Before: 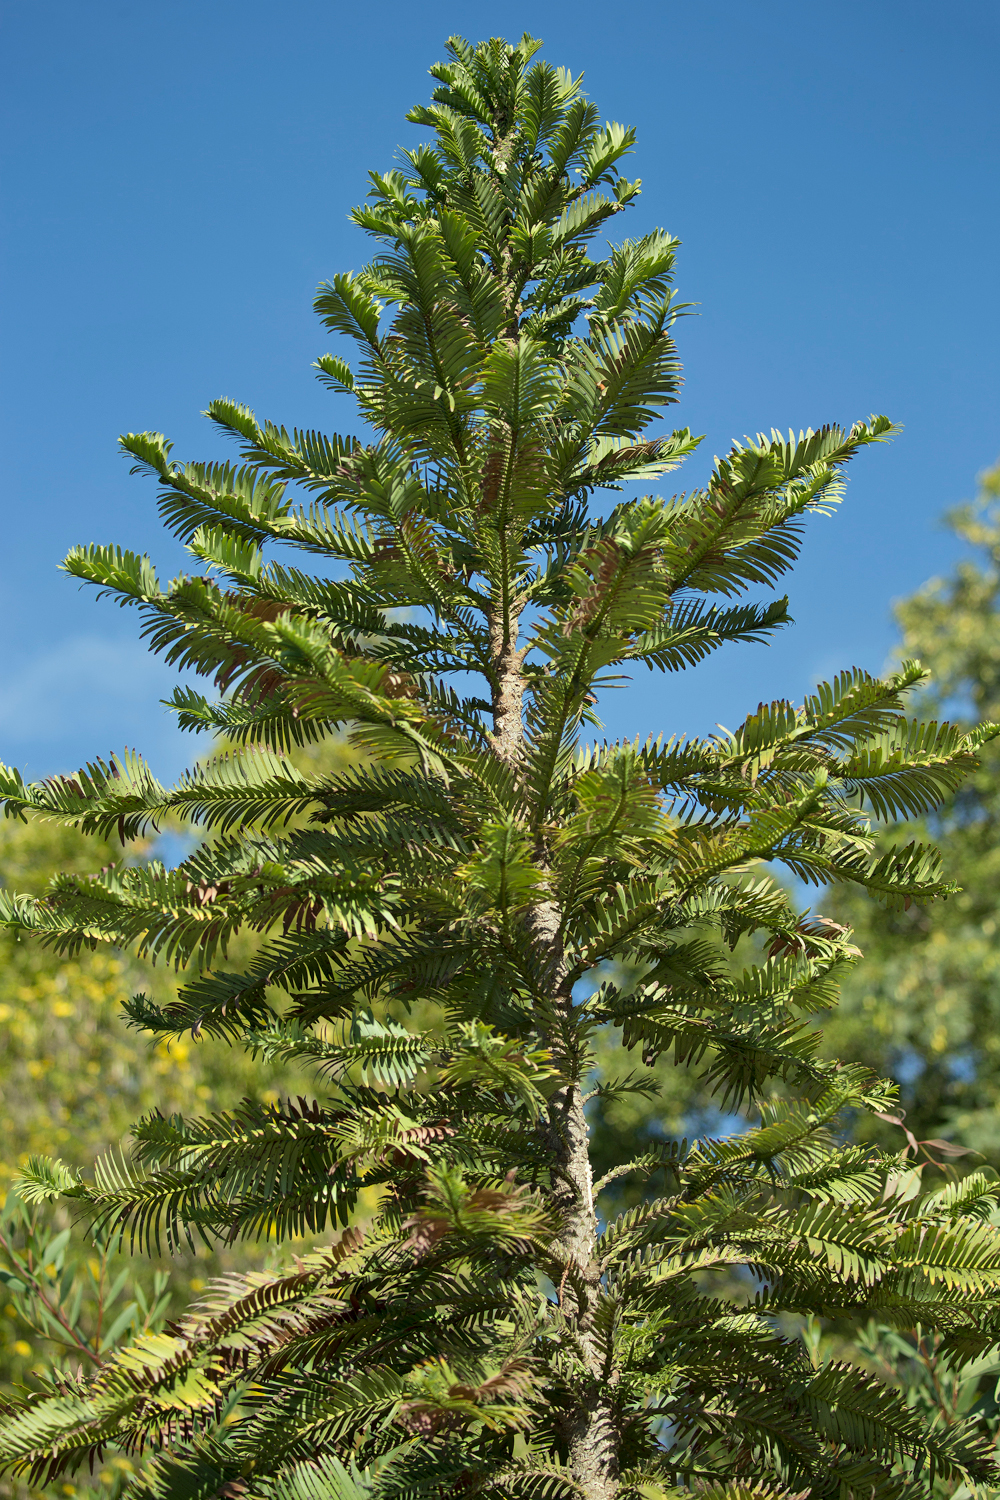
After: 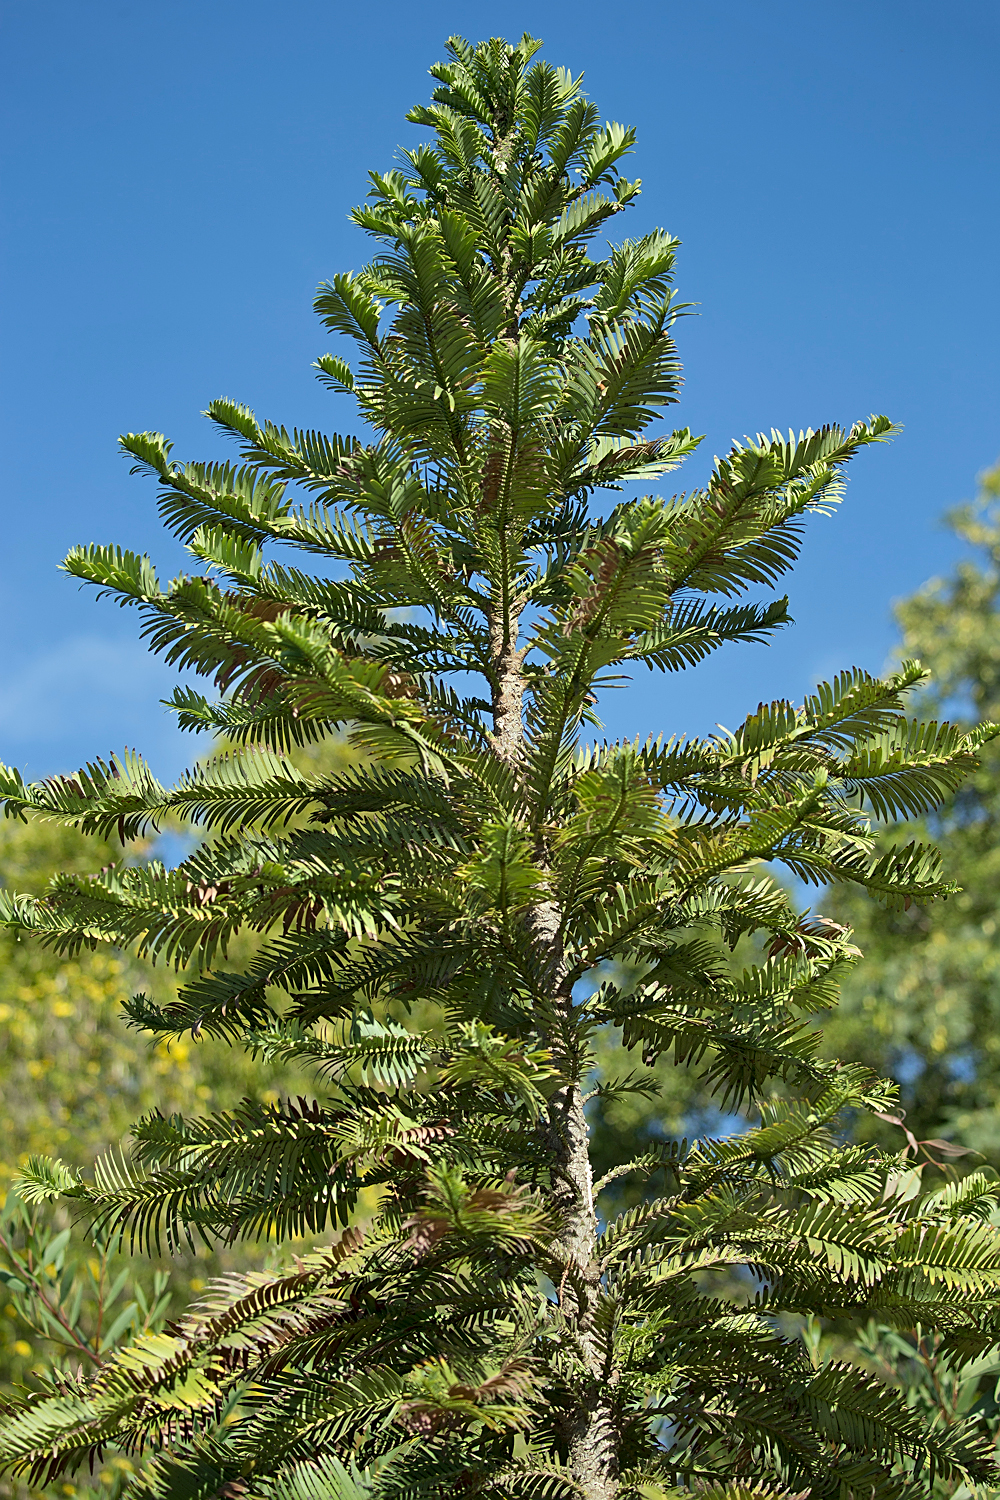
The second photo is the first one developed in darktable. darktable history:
sharpen: on, module defaults
white balance: red 0.983, blue 1.036
